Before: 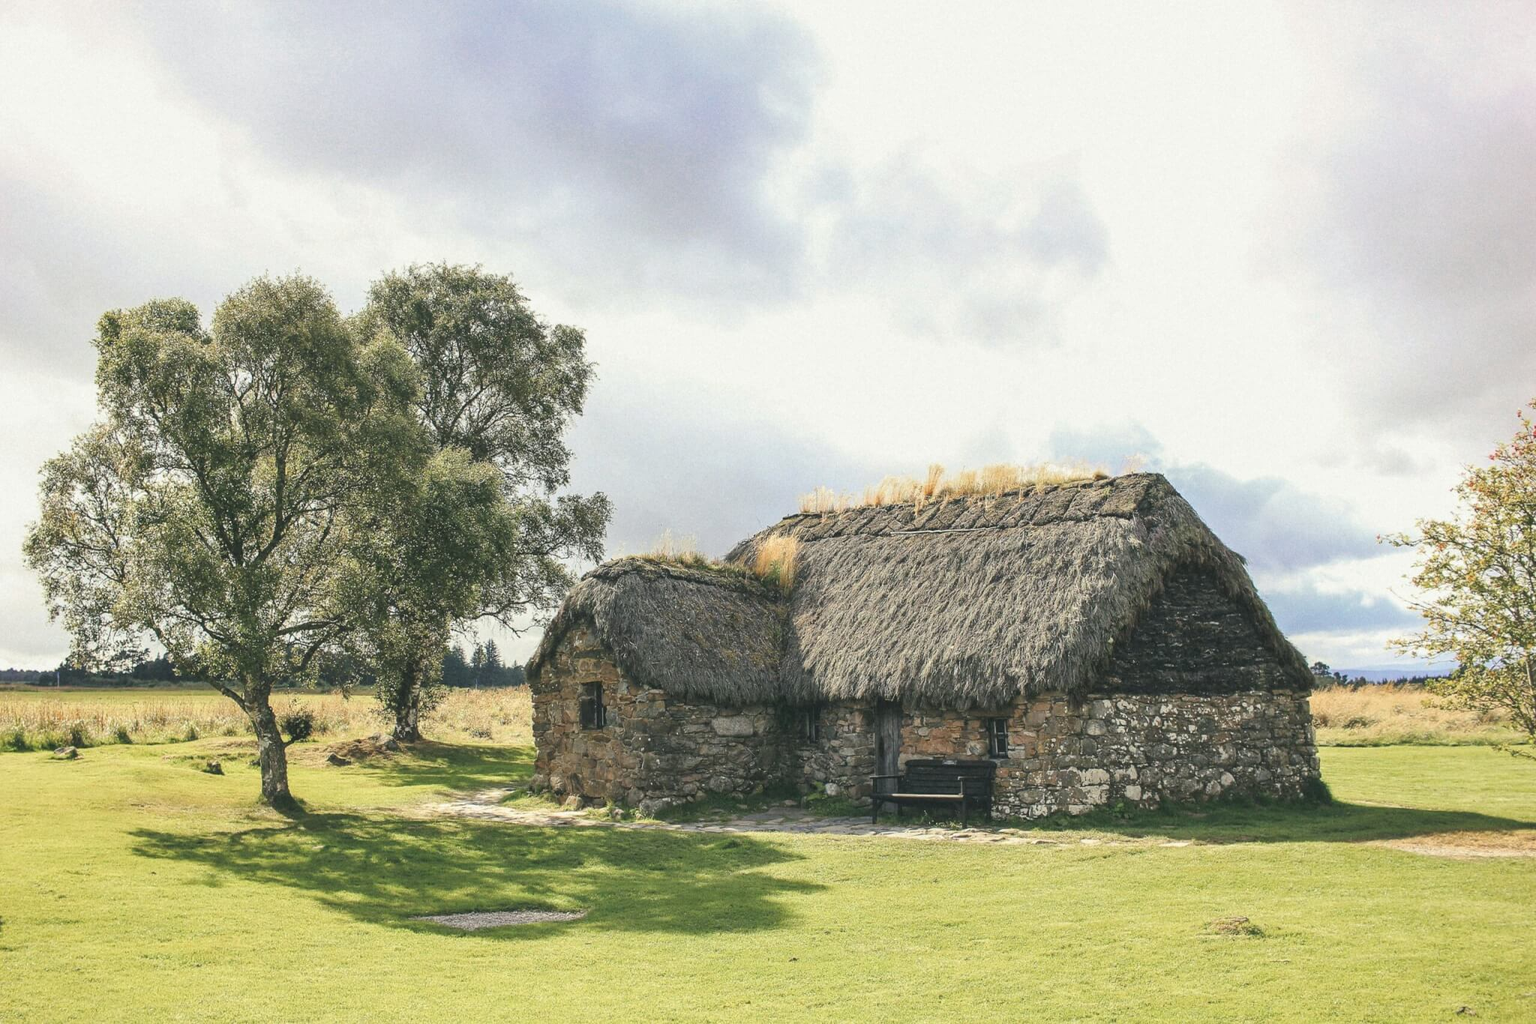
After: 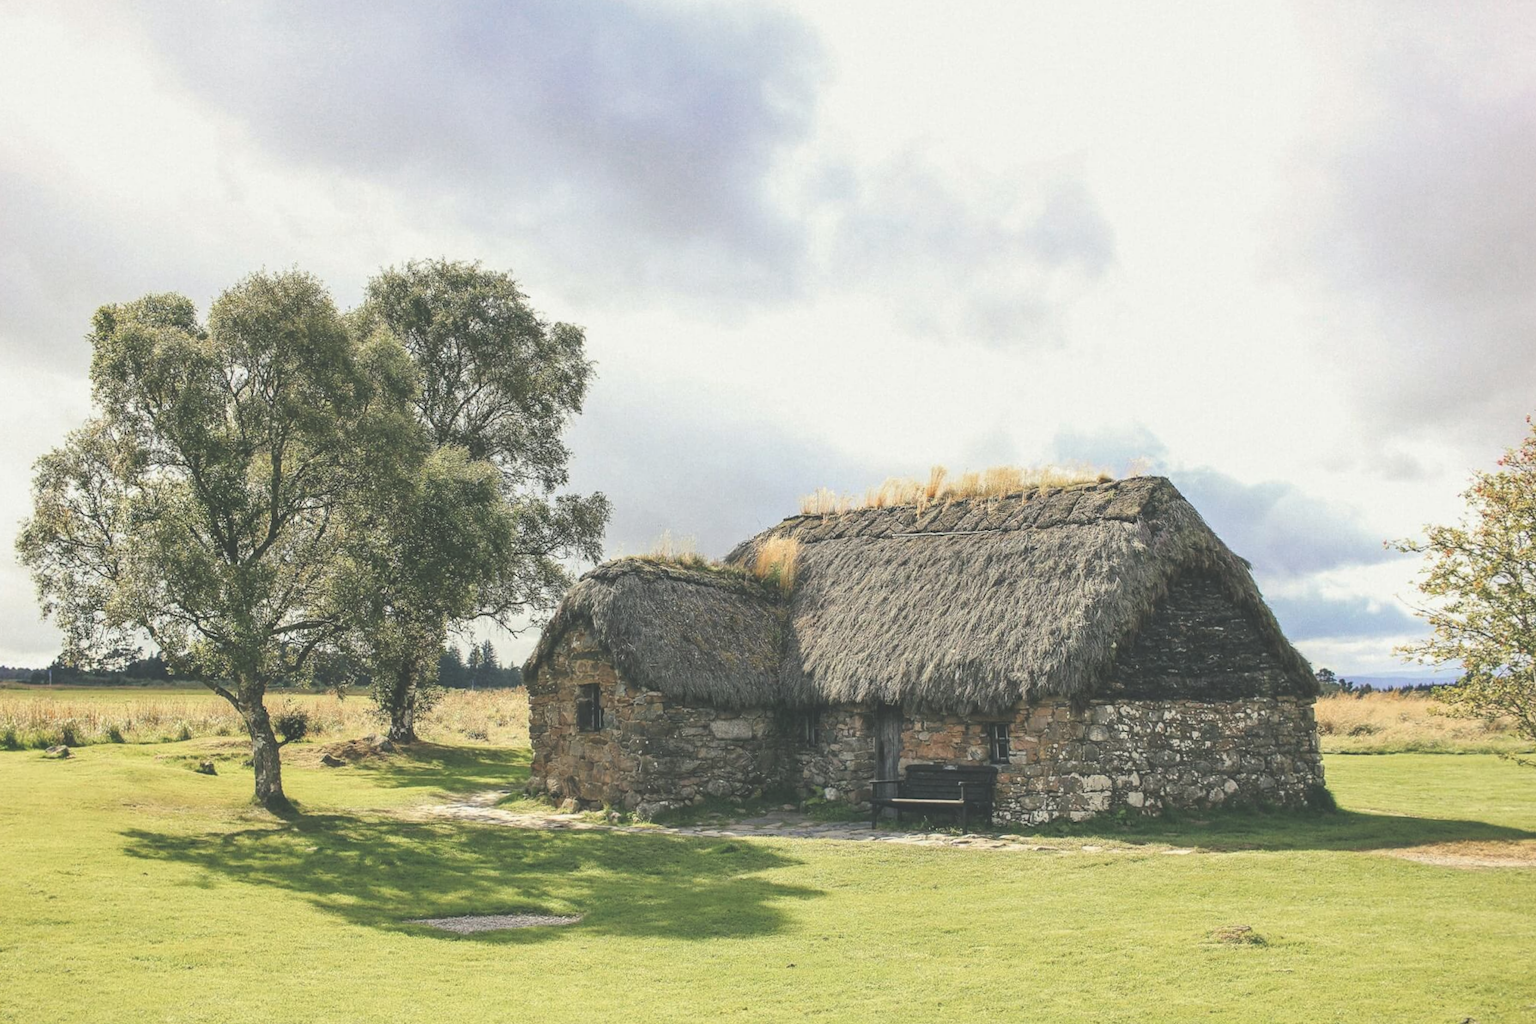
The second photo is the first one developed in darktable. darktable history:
crop and rotate: angle -0.389°
exposure: black level correction -0.022, exposure -0.035 EV, compensate highlight preservation false
